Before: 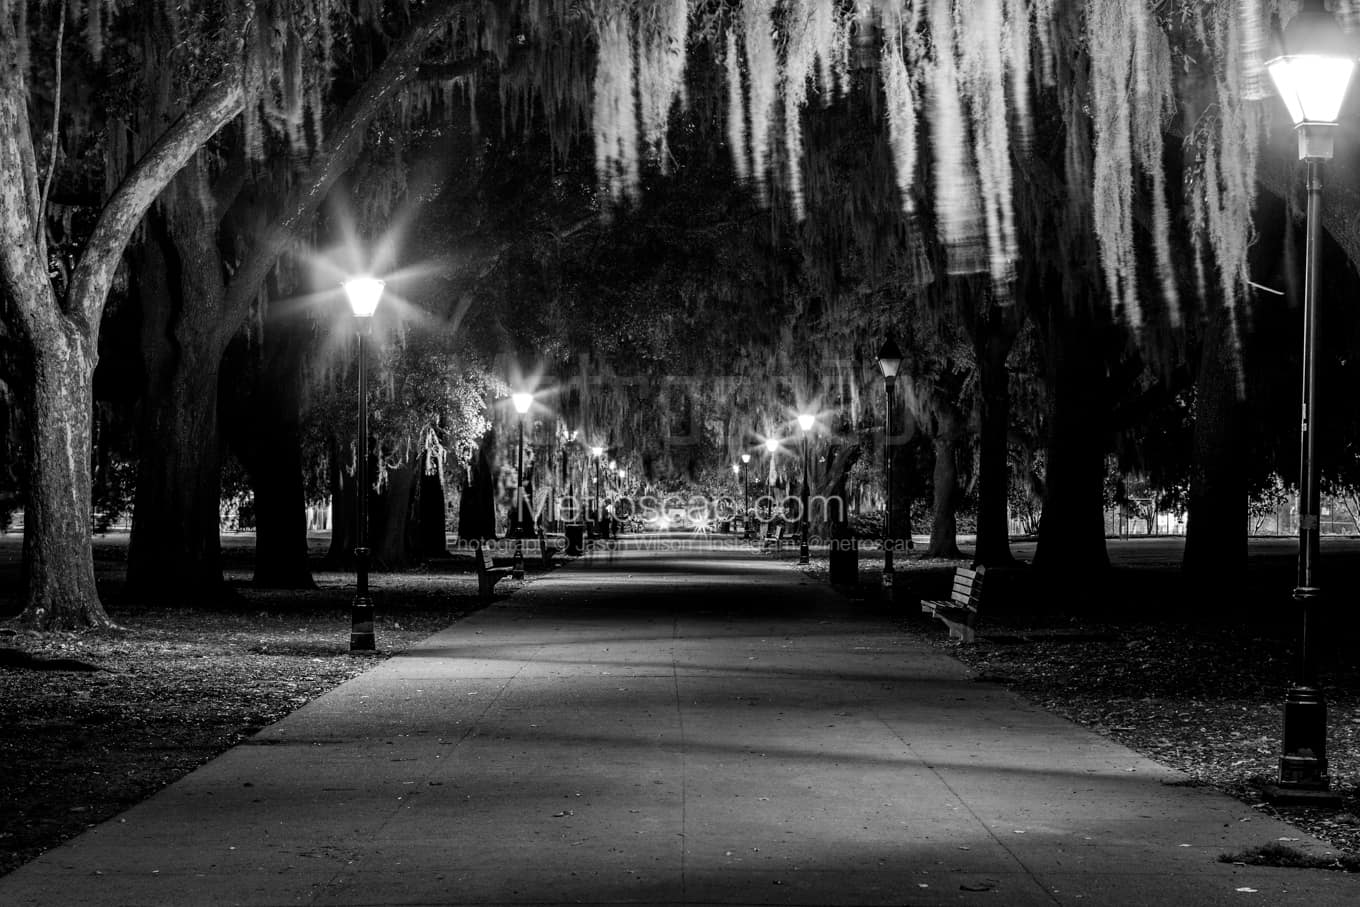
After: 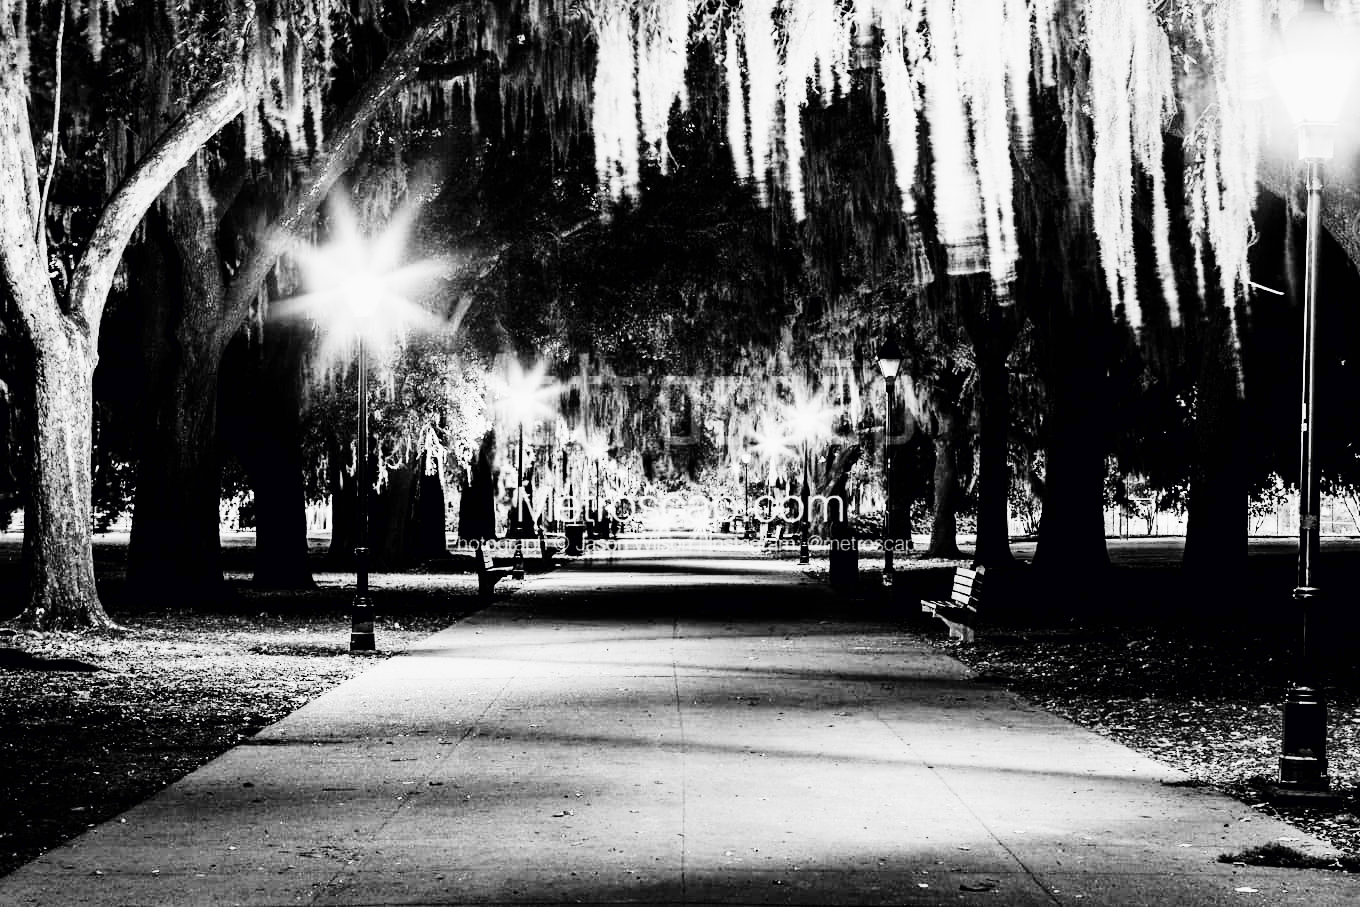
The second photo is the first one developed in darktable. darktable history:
filmic rgb: black relative exposure -7.65 EV, white relative exposure 4.56 EV, hardness 3.61, color science v6 (2022)
tone curve: curves: ch0 [(0, 0) (0.417, 0.851) (1, 1)]
